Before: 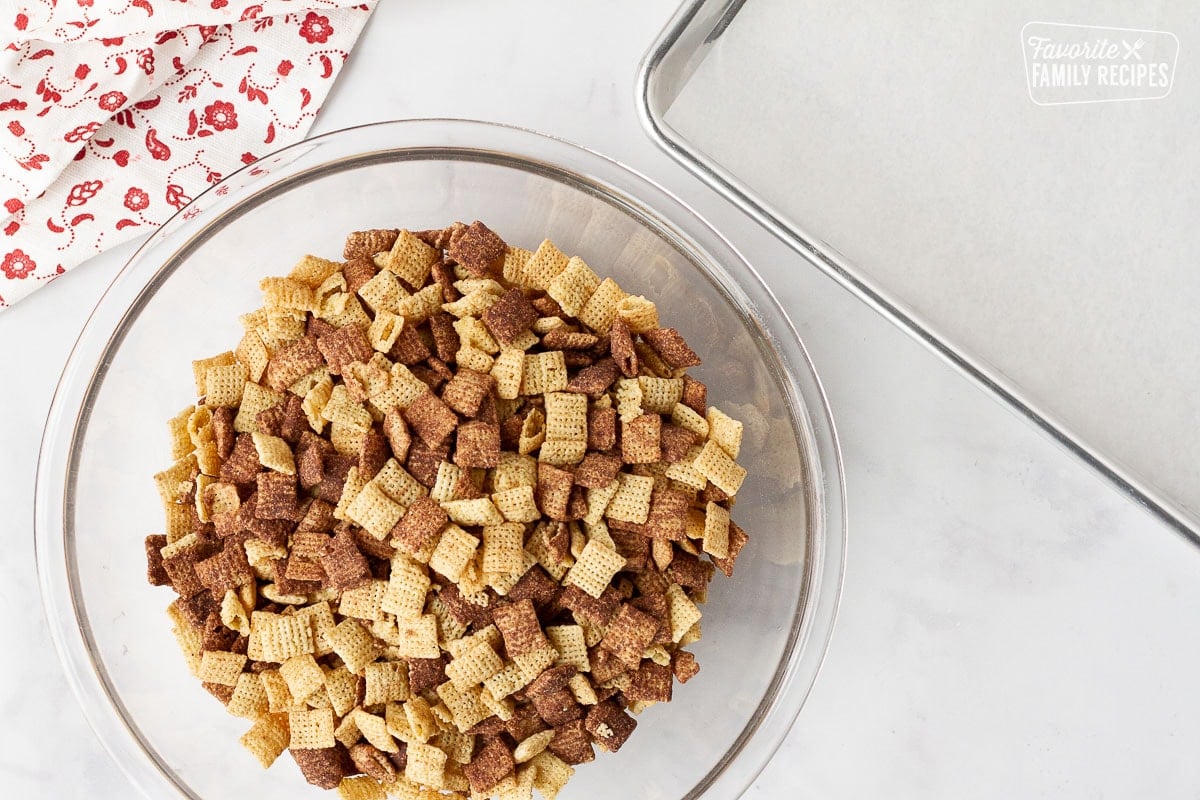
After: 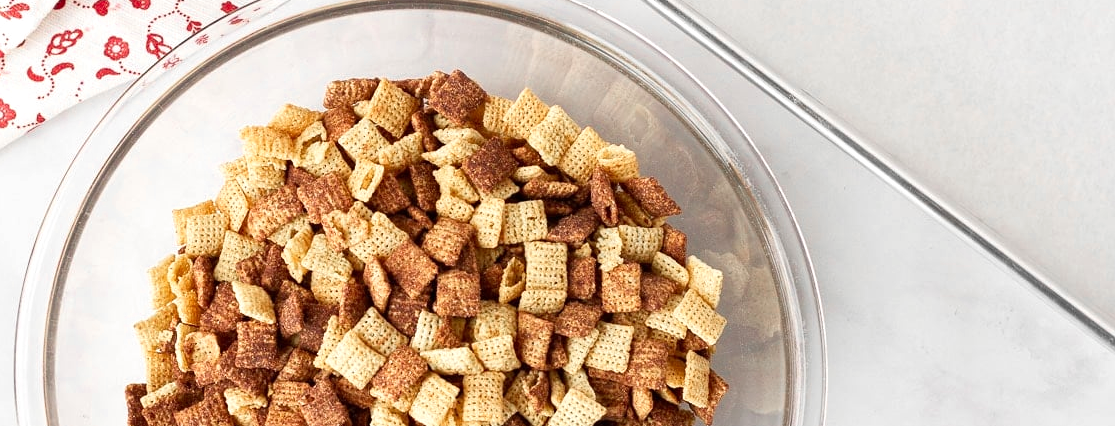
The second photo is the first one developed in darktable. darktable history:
color zones: curves: ch0 [(0, 0.447) (0.184, 0.543) (0.323, 0.476) (0.429, 0.445) (0.571, 0.443) (0.714, 0.451) (0.857, 0.452) (1, 0.447)]; ch1 [(0, 0.464) (0.176, 0.46) (0.287, 0.177) (0.429, 0.002) (0.571, 0) (0.714, 0) (0.857, 0) (1, 0.464)]
exposure: exposure 0.127 EV, compensate exposure bias true, compensate highlight preservation false
crop: left 1.743%, top 18.897%, right 5.275%, bottom 27.843%
contrast brightness saturation: saturation 0.176
